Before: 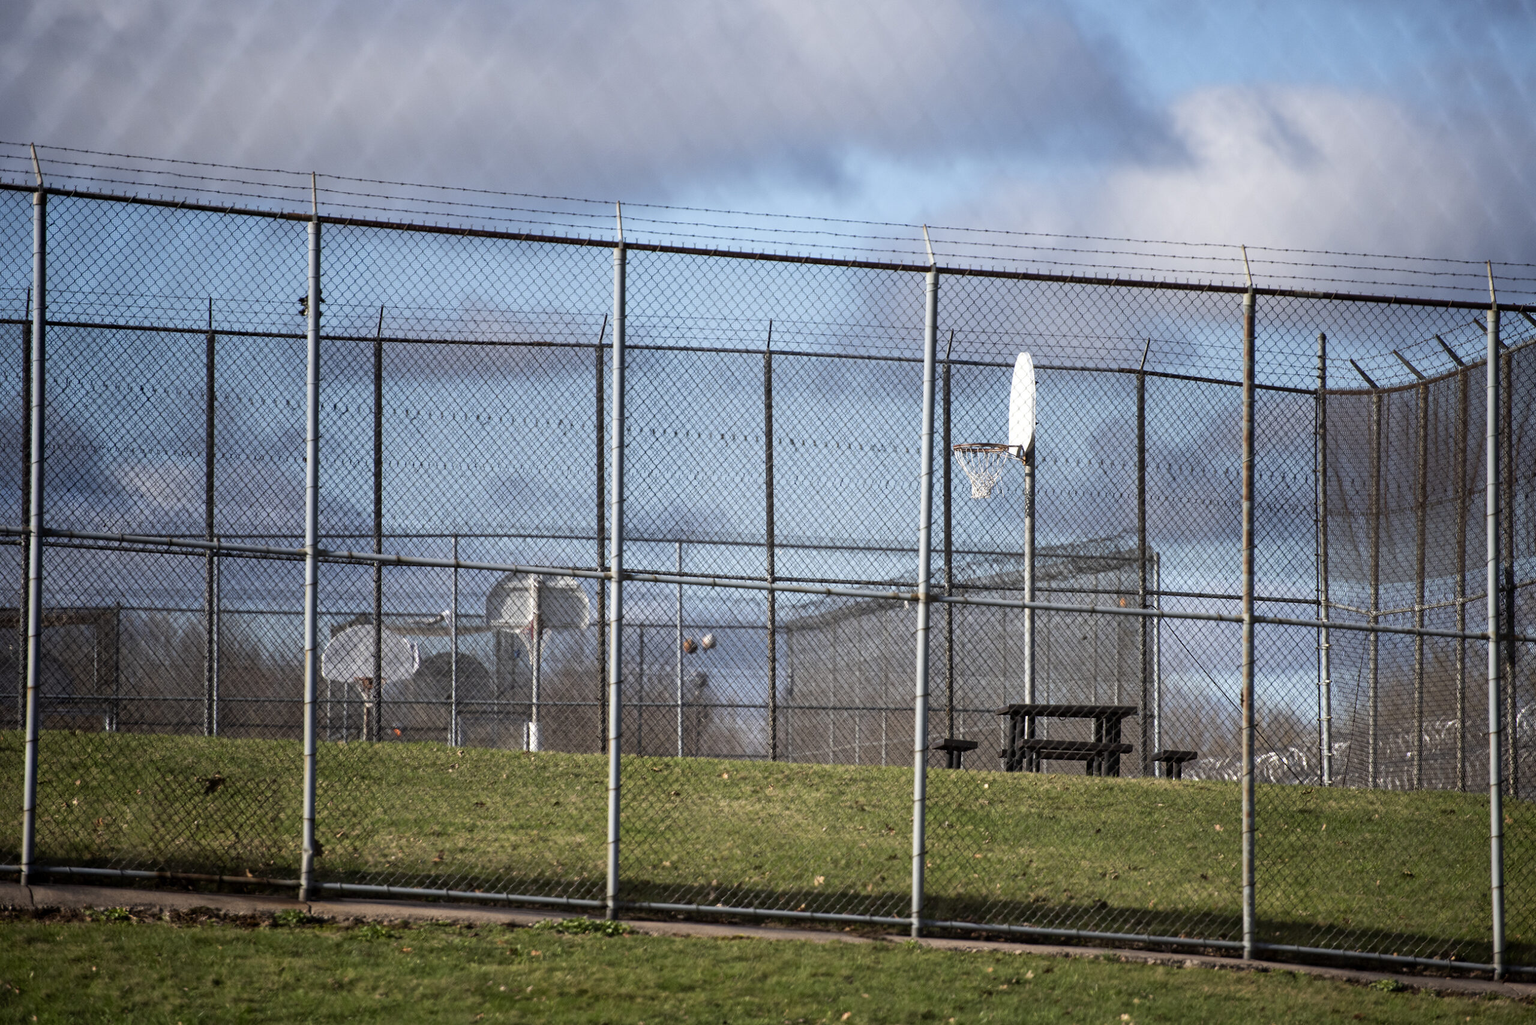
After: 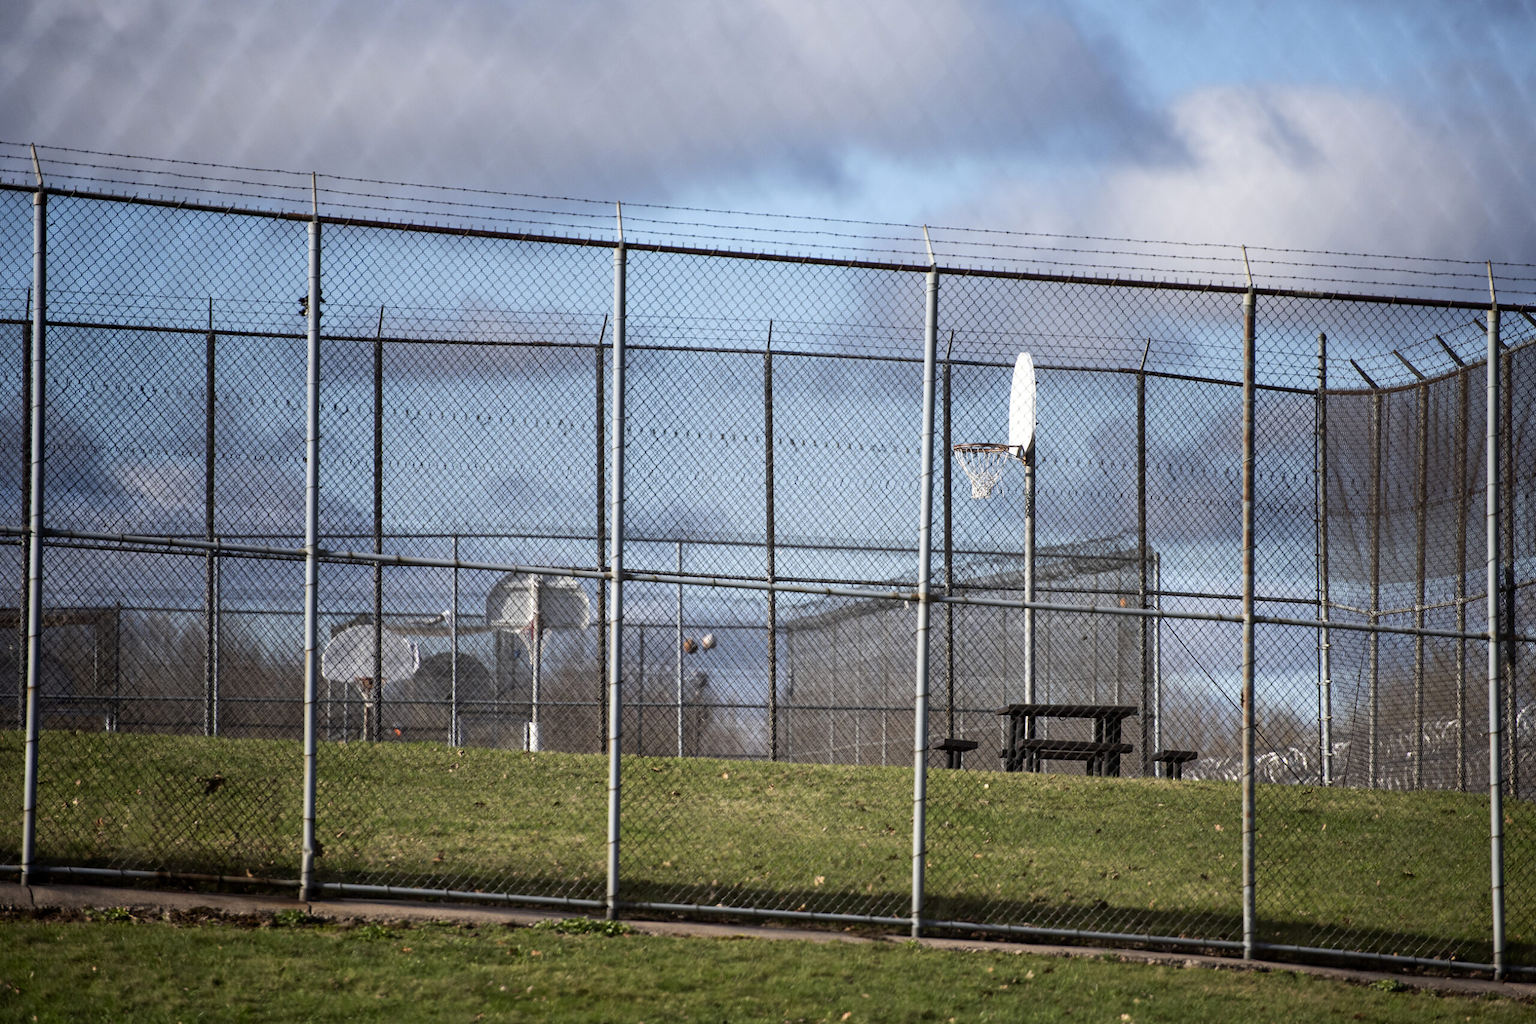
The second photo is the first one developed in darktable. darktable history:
contrast brightness saturation: contrast 0.077, saturation 0.025
